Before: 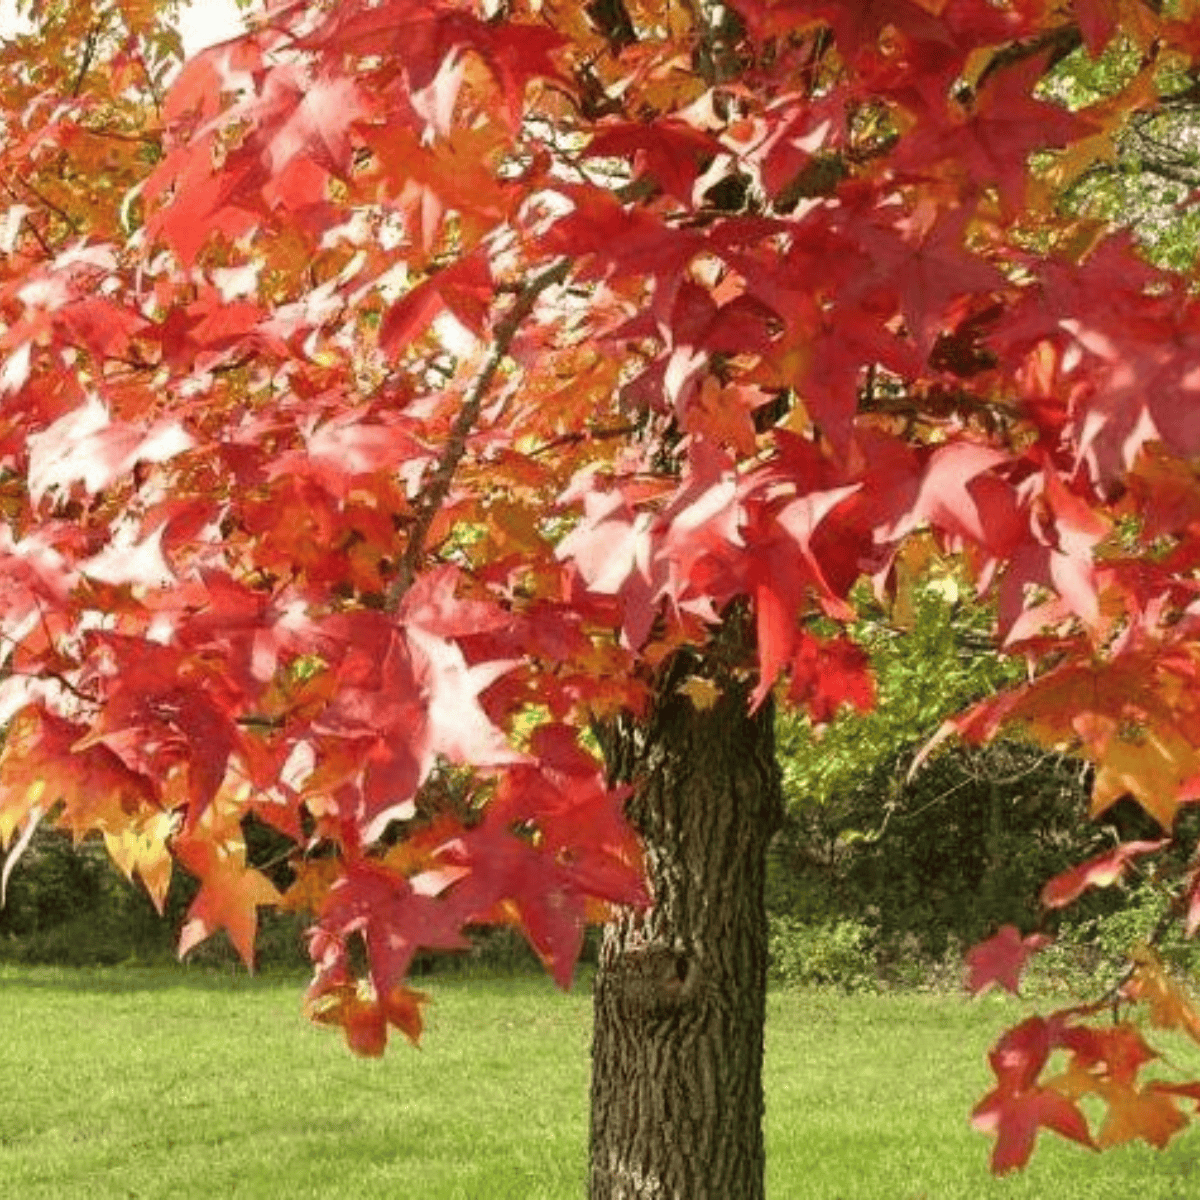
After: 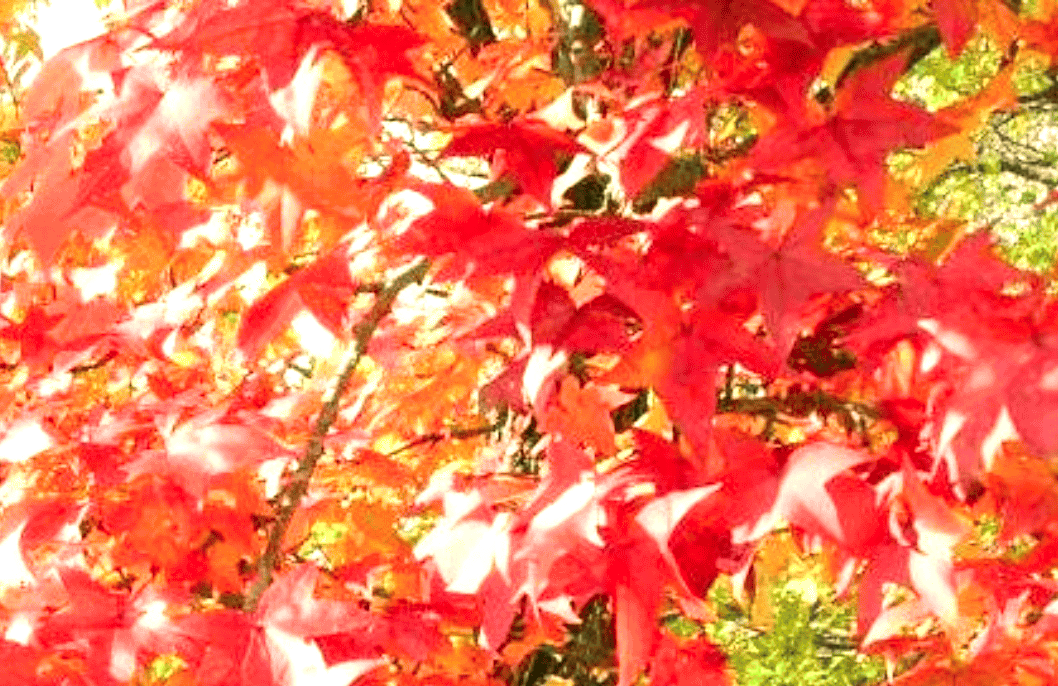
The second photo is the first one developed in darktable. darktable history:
crop and rotate: left 11.812%, bottom 42.776%
tone curve: curves: ch0 [(0, 0) (0.071, 0.058) (0.266, 0.268) (0.498, 0.542) (0.766, 0.807) (1, 0.983)]; ch1 [(0, 0) (0.346, 0.307) (0.408, 0.387) (0.463, 0.465) (0.482, 0.493) (0.502, 0.499) (0.517, 0.505) (0.55, 0.554) (0.597, 0.61) (0.651, 0.698) (1, 1)]; ch2 [(0, 0) (0.346, 0.34) (0.434, 0.46) (0.485, 0.494) (0.5, 0.498) (0.509, 0.517) (0.526, 0.539) (0.583, 0.603) (0.625, 0.659) (1, 1)], color space Lab, independent channels, preserve colors none
exposure: exposure 1.061 EV, compensate highlight preservation false
